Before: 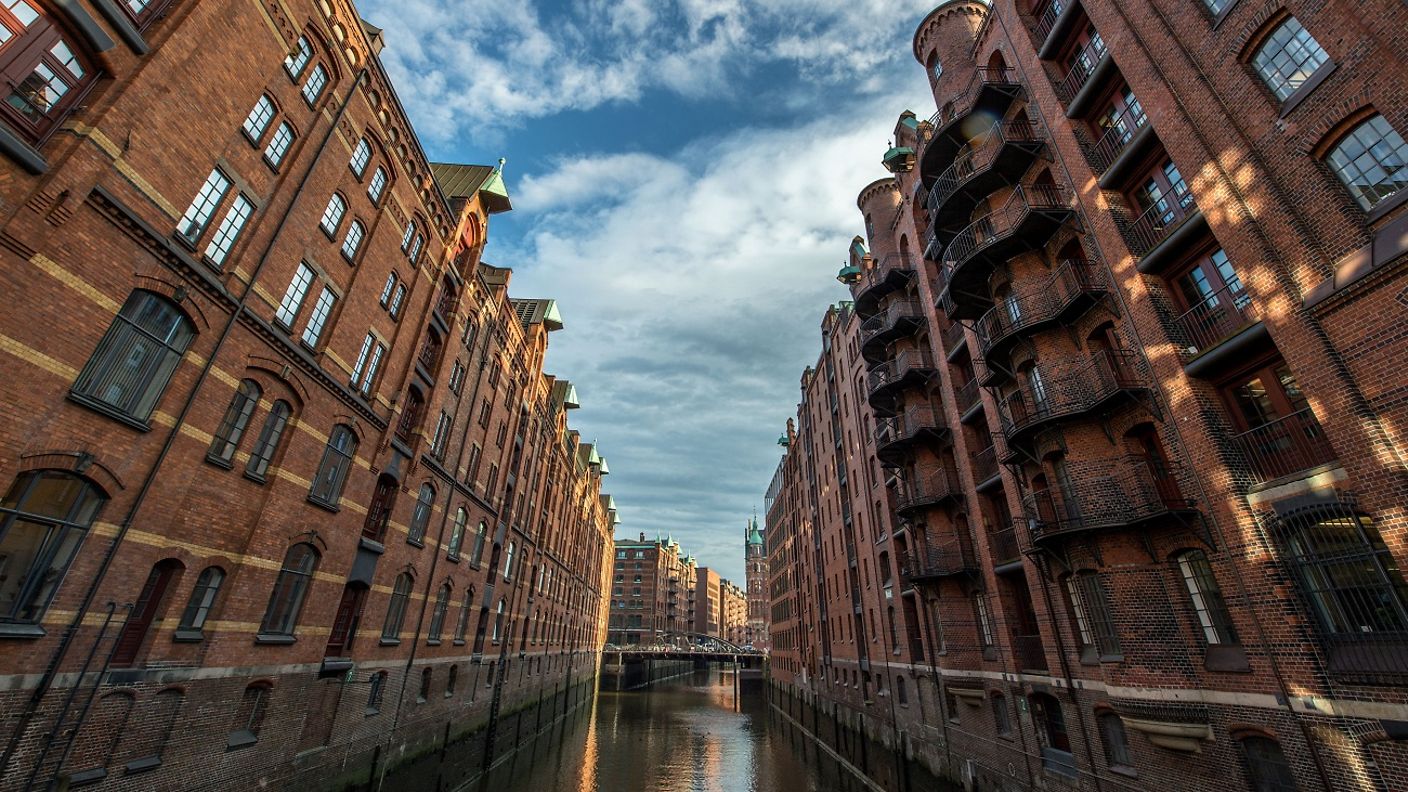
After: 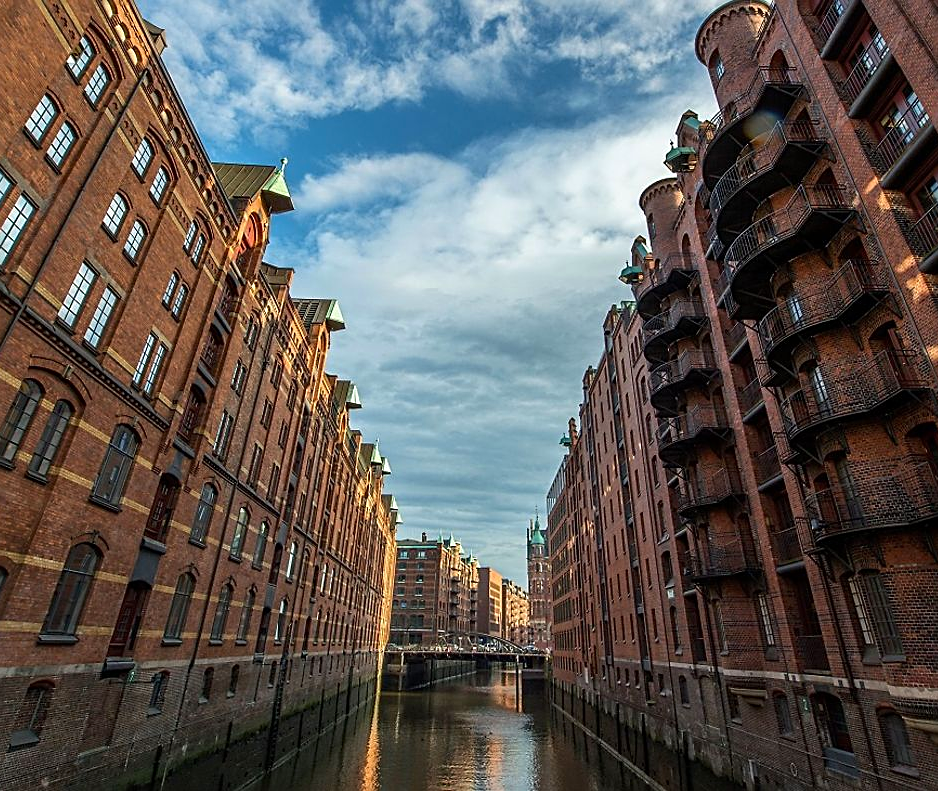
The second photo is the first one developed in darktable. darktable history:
crop and rotate: left 15.546%, right 17.787%
sharpen: on, module defaults
contrast brightness saturation: saturation 0.13
